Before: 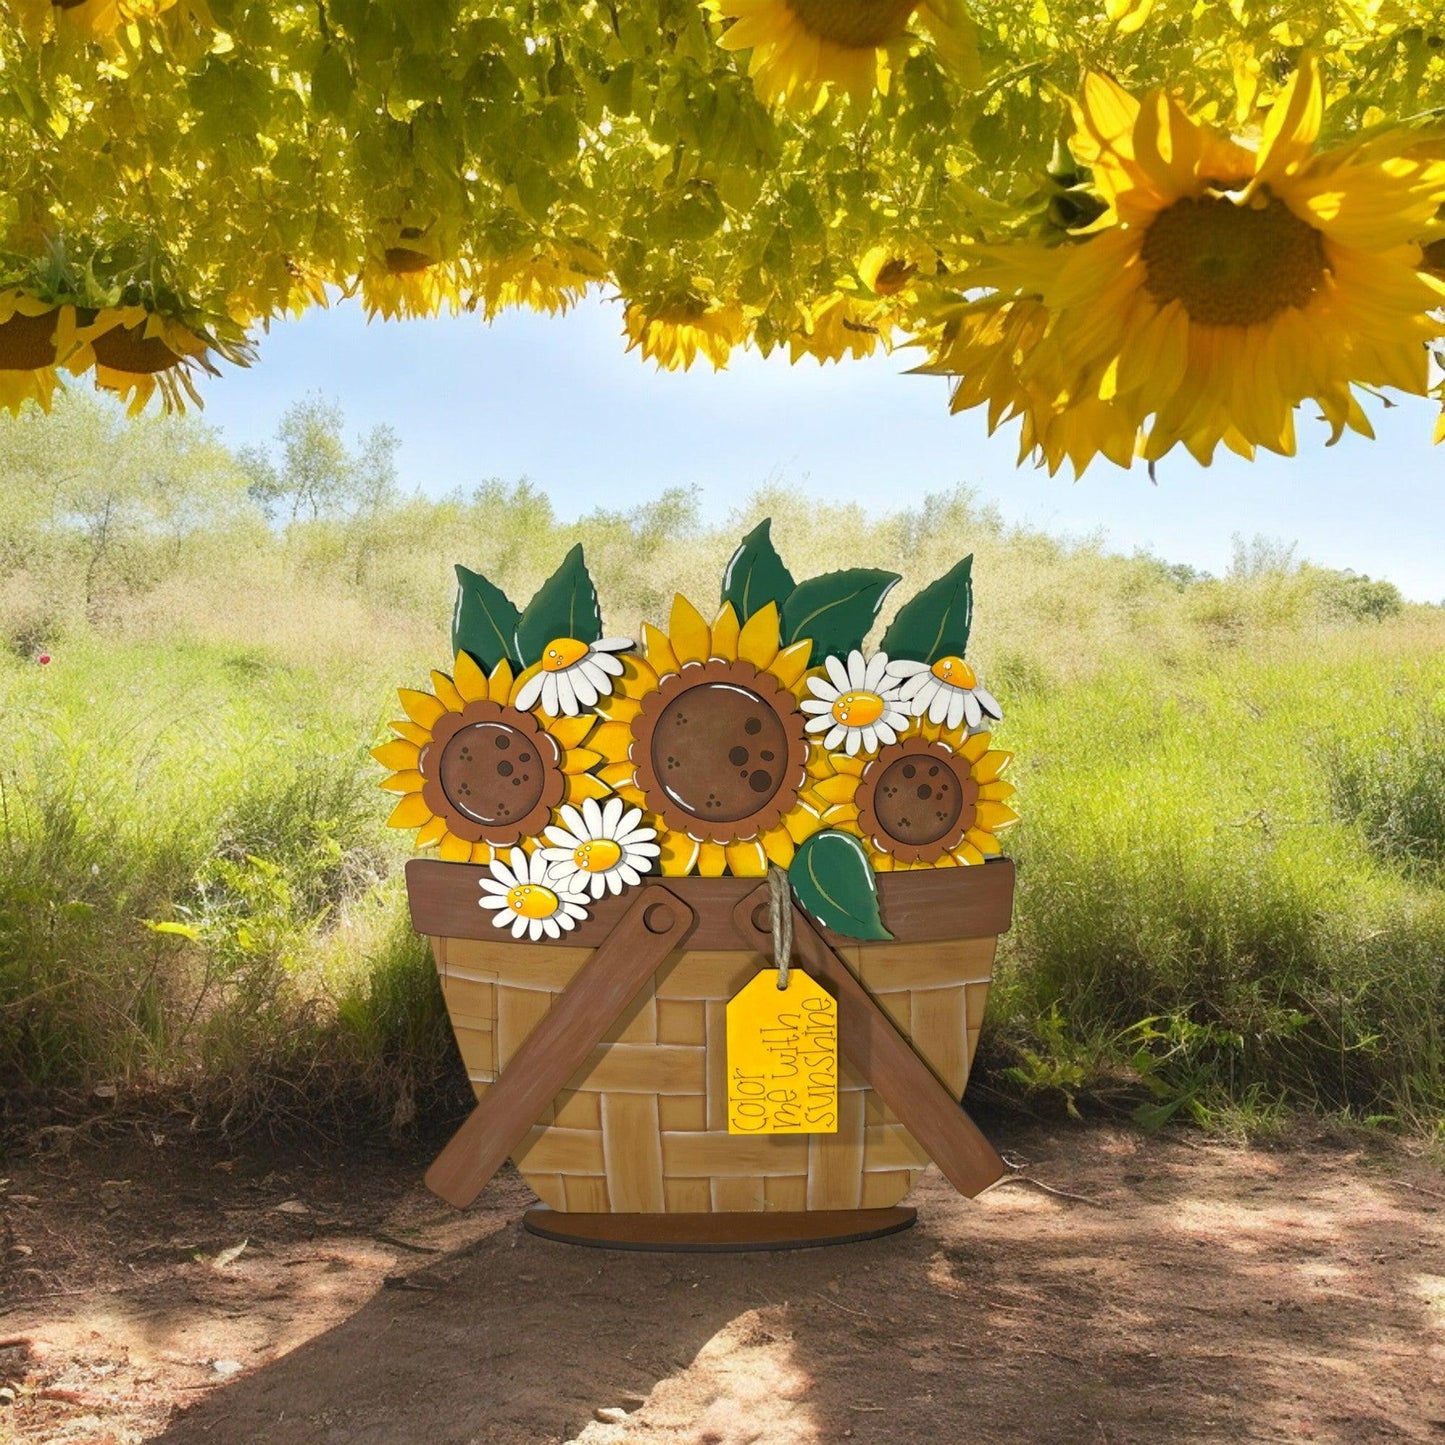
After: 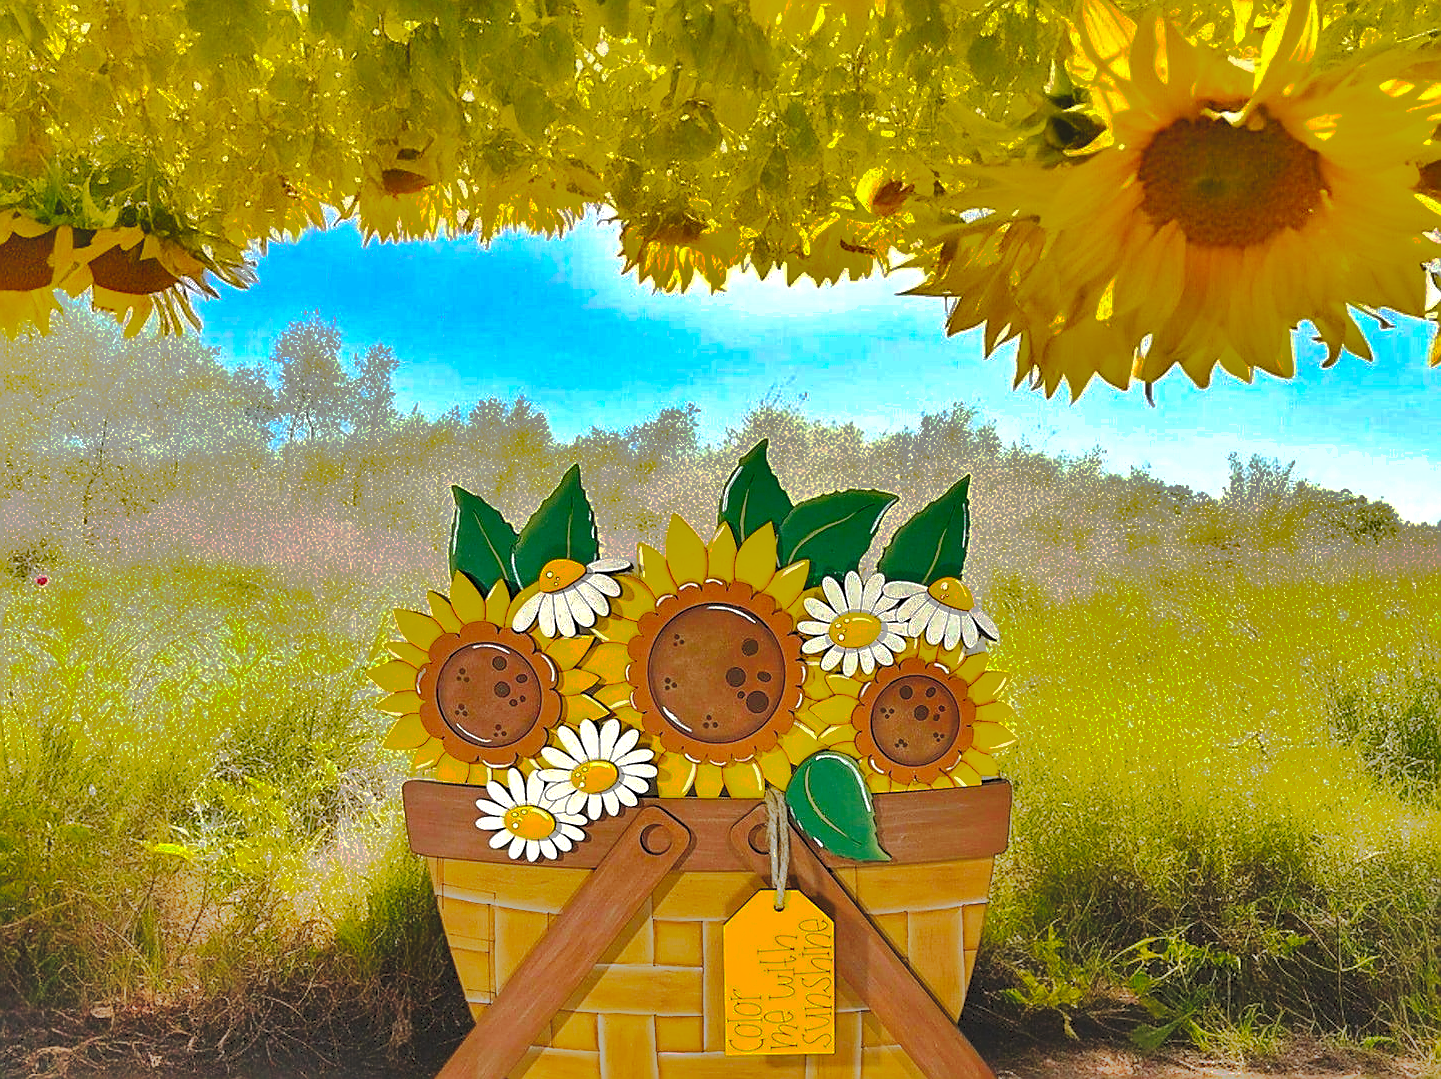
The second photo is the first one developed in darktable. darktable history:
local contrast: highlights 61%, shadows 112%, detail 106%, midtone range 0.53
tone equalizer: -8 EV -0.41 EV, -7 EV -0.403 EV, -6 EV -0.355 EV, -5 EV -0.235 EV, -3 EV 0.206 EV, -2 EV 0.327 EV, -1 EV 0.376 EV, +0 EV 0.402 EV, mask exposure compensation -0.486 EV
crop: left 0.233%, top 5.492%, bottom 19.823%
shadows and highlights: shadows 75.9, highlights -61.13, soften with gaussian
sharpen: radius 1.356, amount 1.242, threshold 0.797
exposure: black level correction 0.001, exposure 0.5 EV, compensate exposure bias true, compensate highlight preservation false
color balance rgb: power › hue 213.04°, perceptual saturation grading › global saturation 31.072%, hue shift -4.34°, contrast -21.709%
tone curve: curves: ch0 [(0, 0) (0.003, 0.118) (0.011, 0.118) (0.025, 0.122) (0.044, 0.131) (0.069, 0.142) (0.1, 0.155) (0.136, 0.168) (0.177, 0.183) (0.224, 0.216) (0.277, 0.265) (0.335, 0.337) (0.399, 0.415) (0.468, 0.506) (0.543, 0.586) (0.623, 0.665) (0.709, 0.716) (0.801, 0.737) (0.898, 0.744) (1, 1)], preserve colors none
